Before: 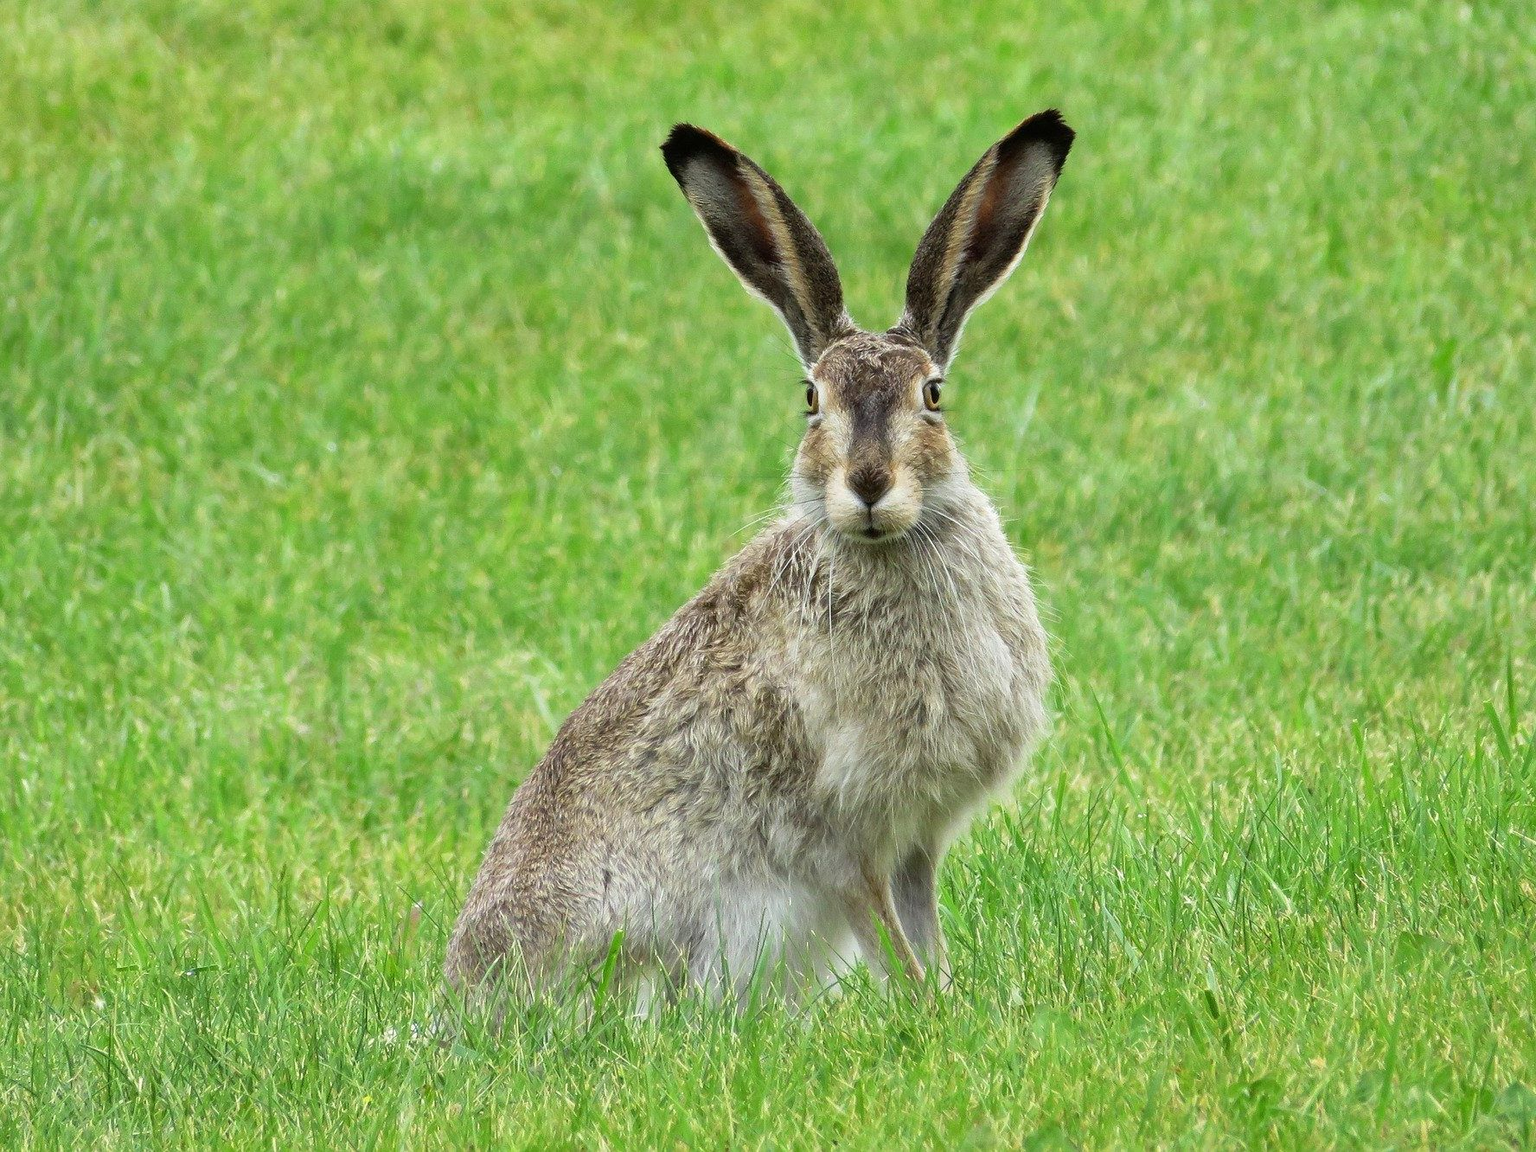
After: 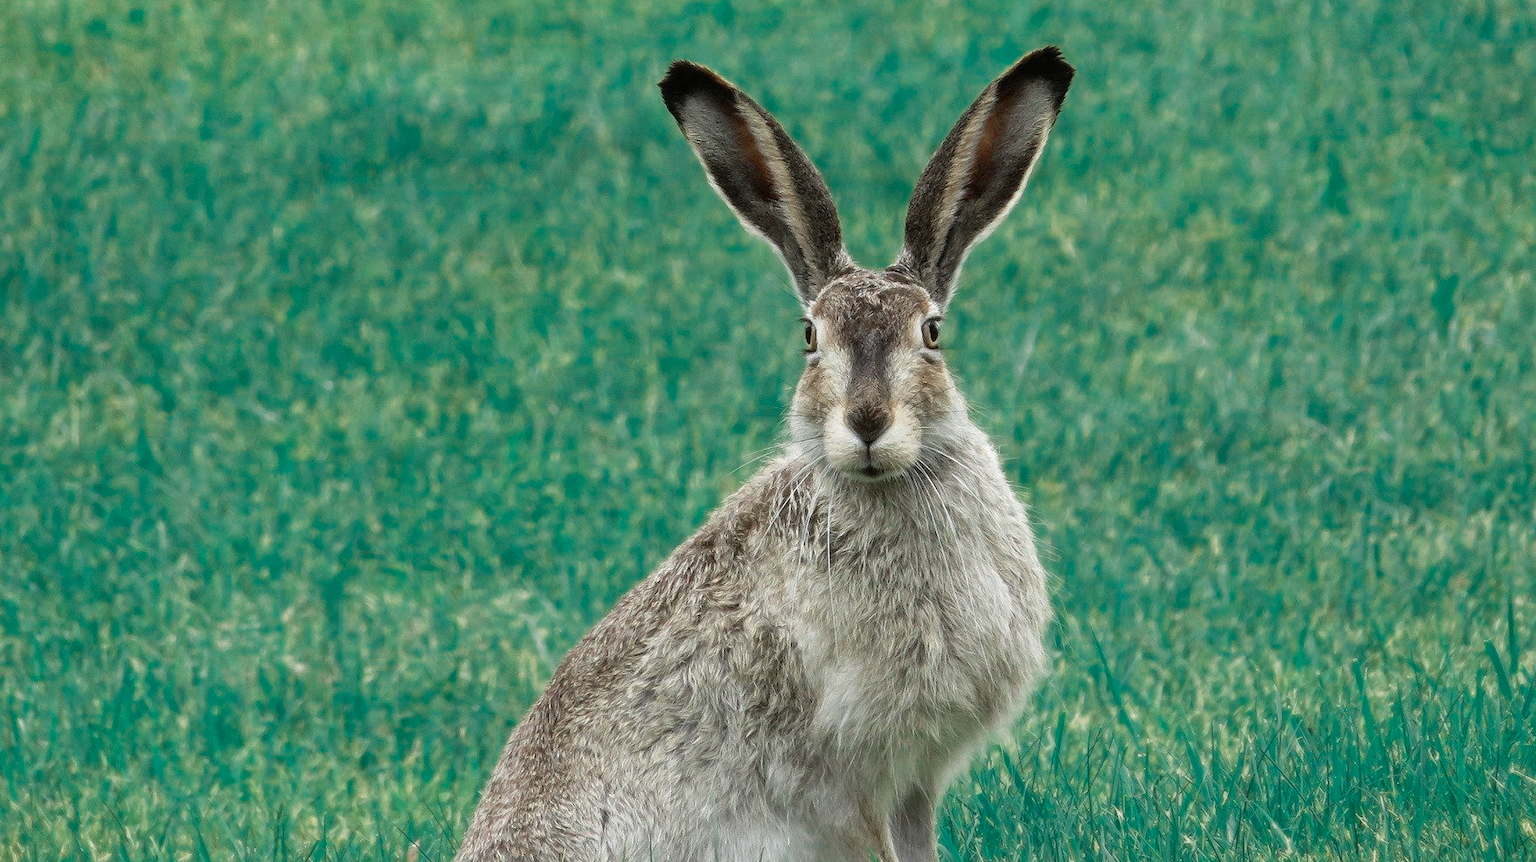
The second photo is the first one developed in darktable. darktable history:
color zones: curves: ch0 [(0, 0.5) (0.125, 0.4) (0.25, 0.5) (0.375, 0.4) (0.5, 0.4) (0.625, 0.6) (0.75, 0.6) (0.875, 0.5)]; ch1 [(0, 0.4) (0.125, 0.5) (0.25, 0.4) (0.375, 0.4) (0.5, 0.4) (0.625, 0.4) (0.75, 0.5) (0.875, 0.4)]; ch2 [(0, 0.6) (0.125, 0.5) (0.25, 0.5) (0.375, 0.6) (0.5, 0.6) (0.625, 0.5) (0.75, 0.5) (0.875, 0.5)], mix 99.94%
crop: left 0.307%, top 5.535%, bottom 19.783%
